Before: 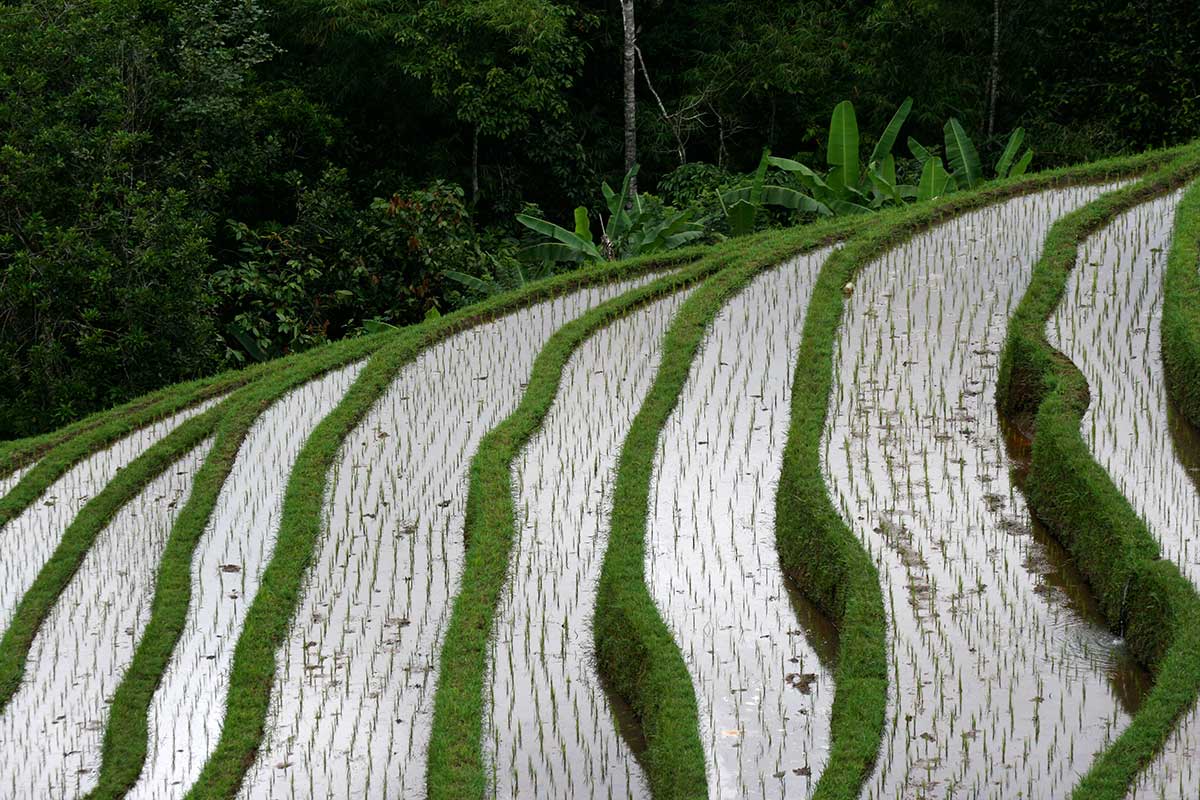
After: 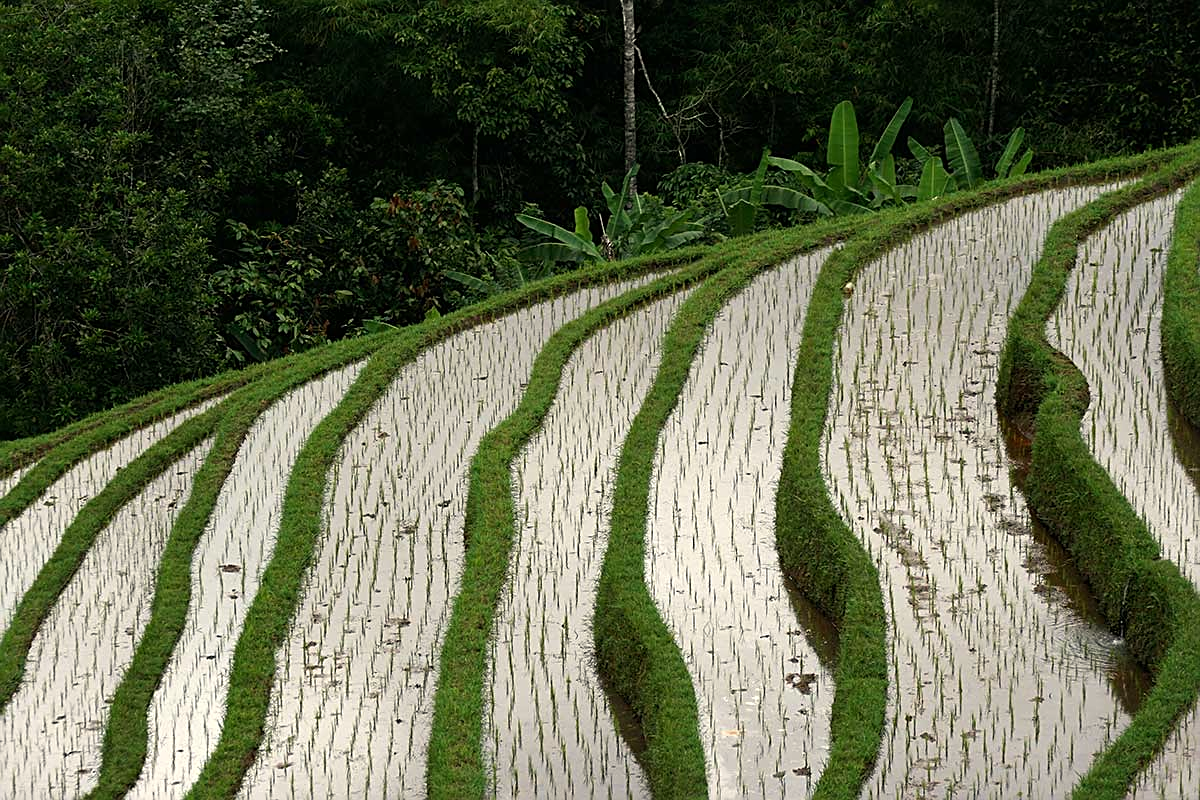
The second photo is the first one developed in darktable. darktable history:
sharpen: on, module defaults
white balance: red 1.029, blue 0.92
tone curve: color space Lab, linked channels, preserve colors none
